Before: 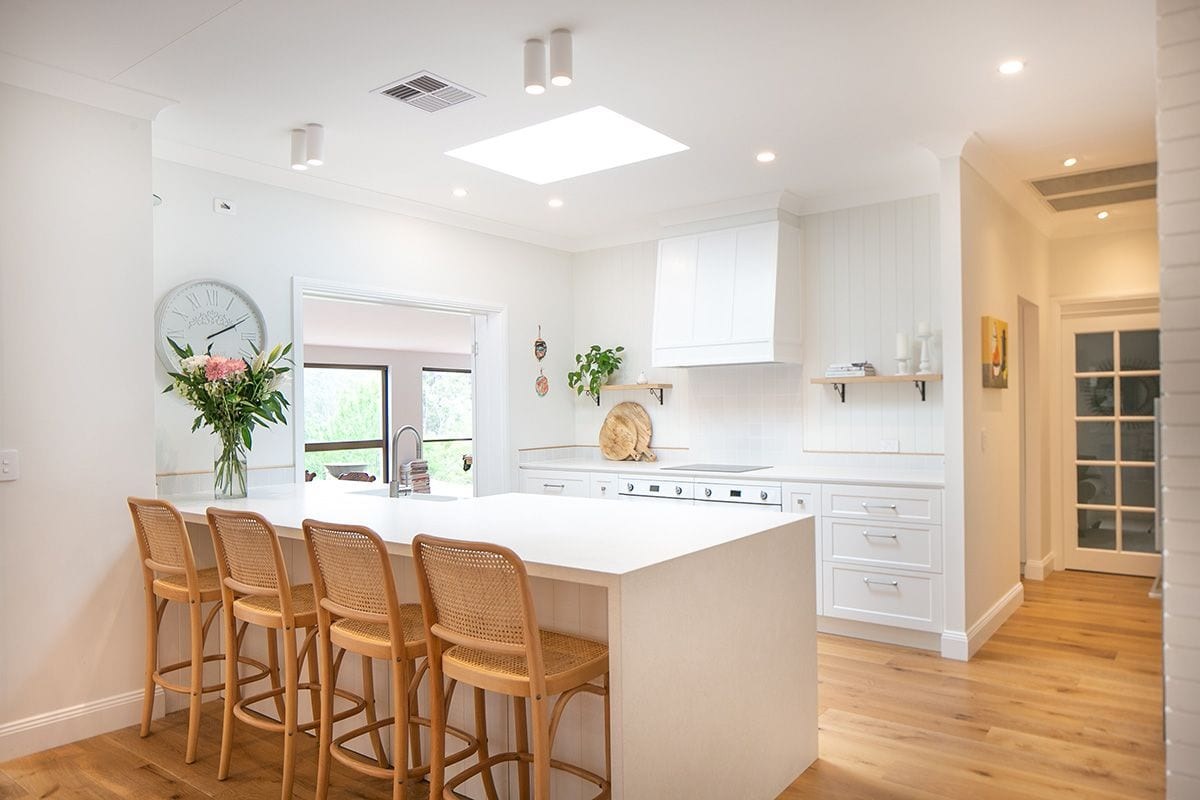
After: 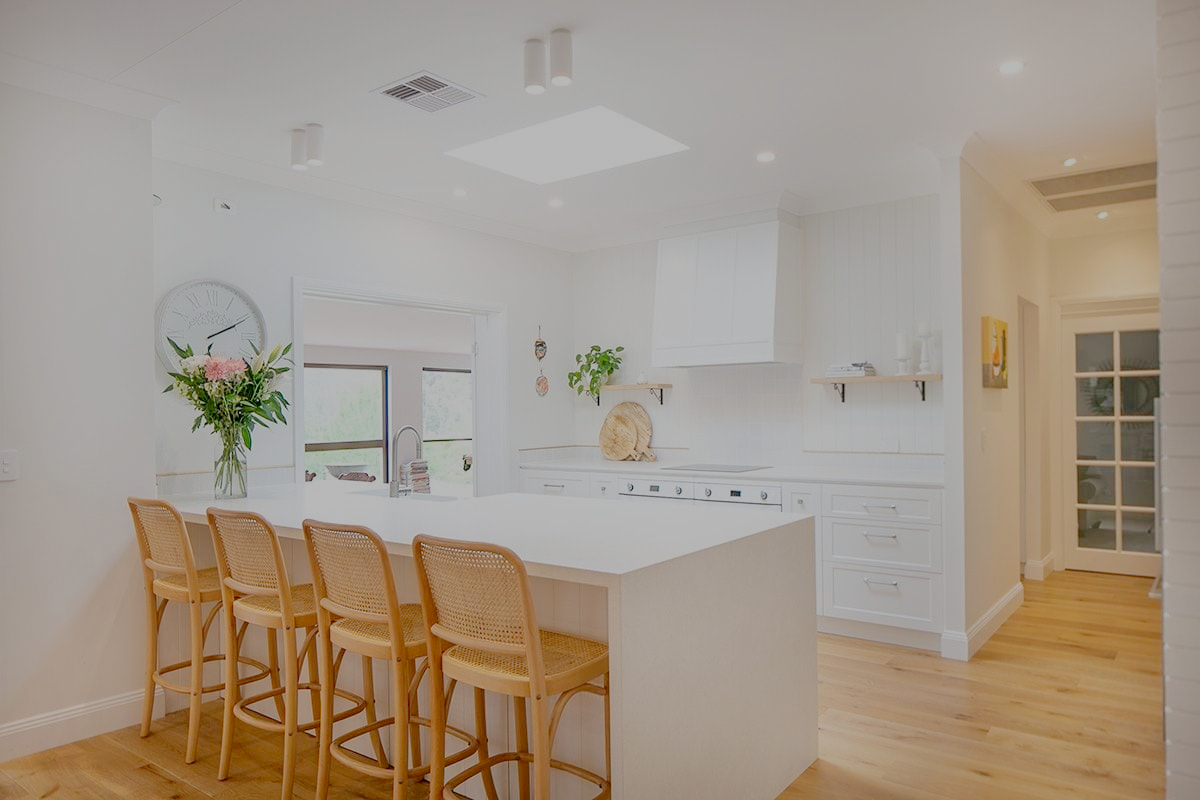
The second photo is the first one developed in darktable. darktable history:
filmic rgb: black relative exposure -7 EV, white relative exposure 6 EV, threshold 3 EV, target black luminance 0%, hardness 2.73, latitude 61.22%, contrast 0.691, highlights saturation mix 10%, shadows ↔ highlights balance -0.073%, preserve chrominance no, color science v4 (2020), iterations of high-quality reconstruction 10, contrast in shadows soft, contrast in highlights soft, enable highlight reconstruction true
